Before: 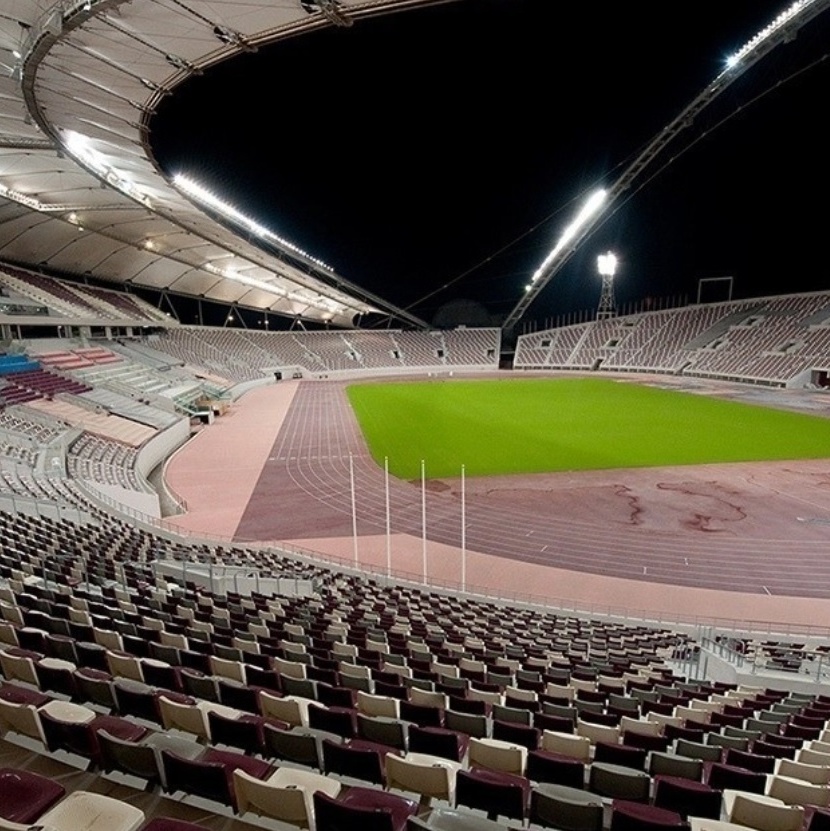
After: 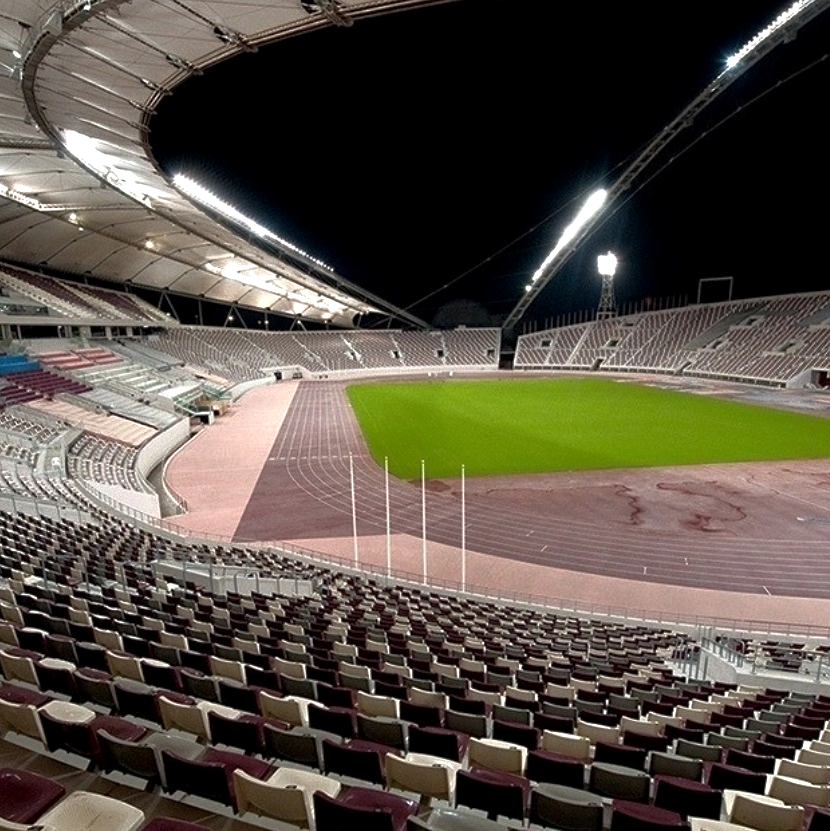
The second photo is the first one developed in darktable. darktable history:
tone equalizer: -8 EV 0.001 EV, -7 EV -0.003 EV, -6 EV 0.004 EV, -5 EV -0.034 EV, -4 EV -0.109 EV, -3 EV -0.178 EV, -2 EV 0.213 EV, -1 EV 0.711 EV, +0 EV 0.498 EV, edges refinement/feathering 500, mask exposure compensation -1.57 EV, preserve details no
local contrast: highlights 100%, shadows 102%, detail 119%, midtone range 0.2
